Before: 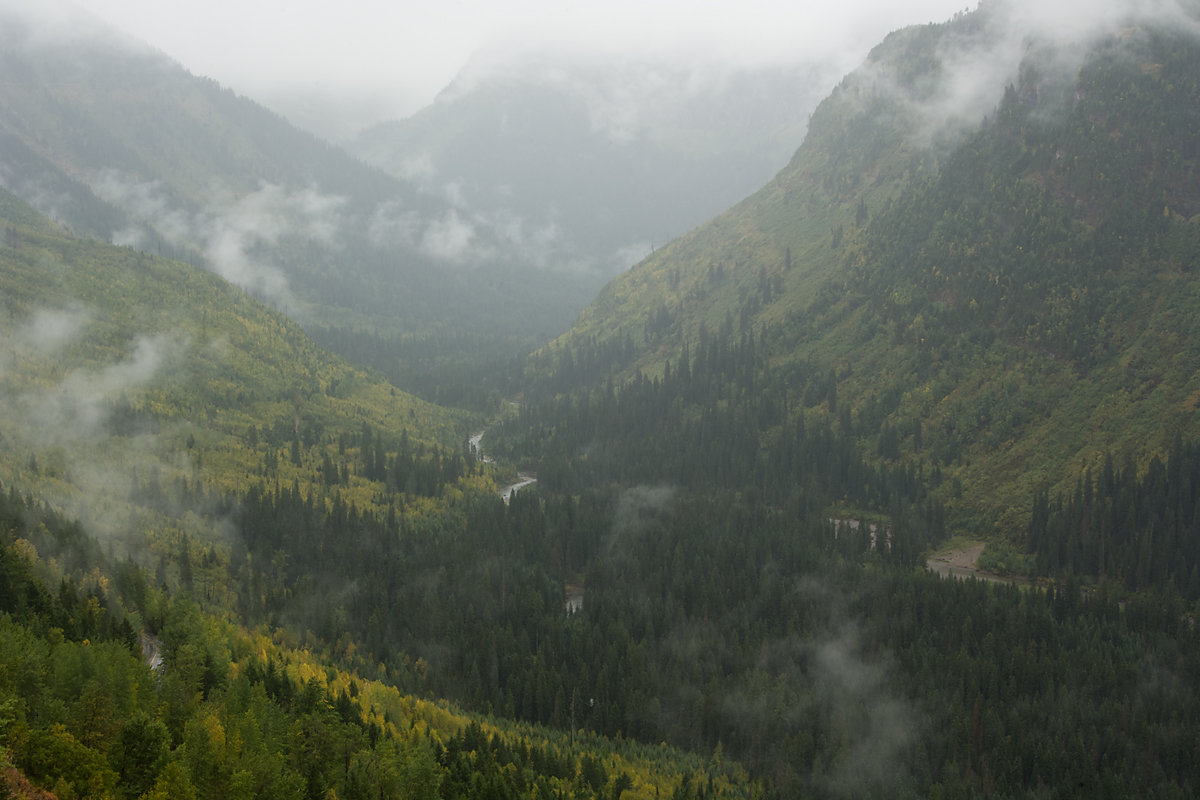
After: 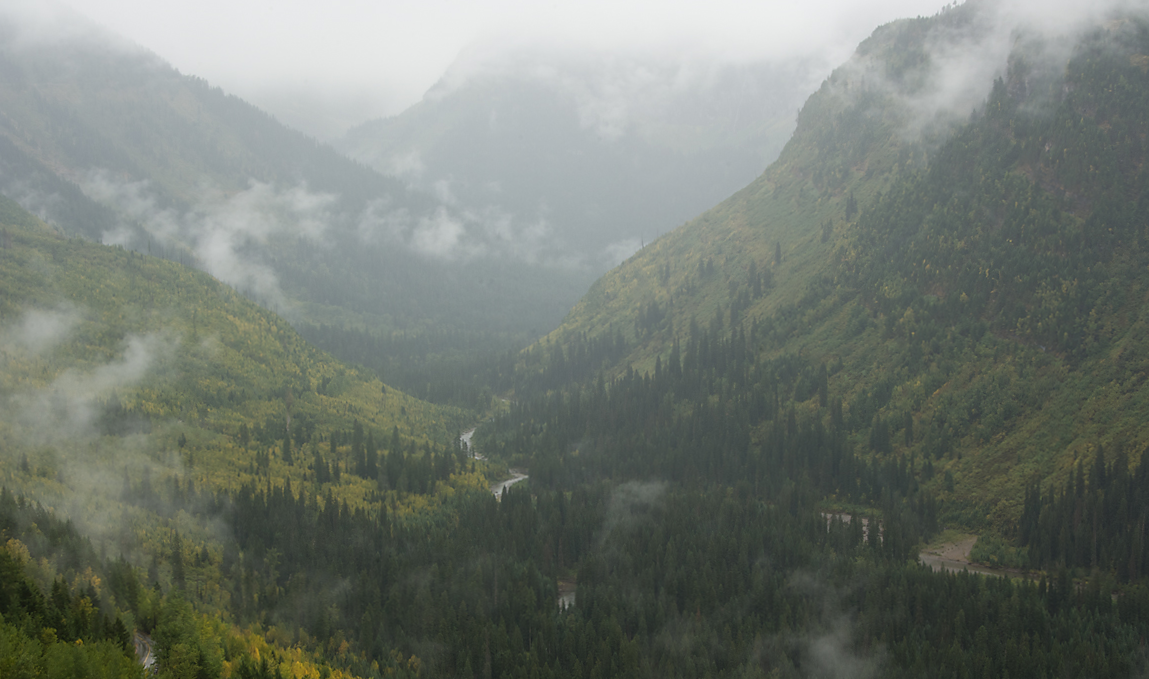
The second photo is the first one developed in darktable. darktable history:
crop and rotate: angle 0.429°, left 0.206%, right 2.933%, bottom 14.15%
